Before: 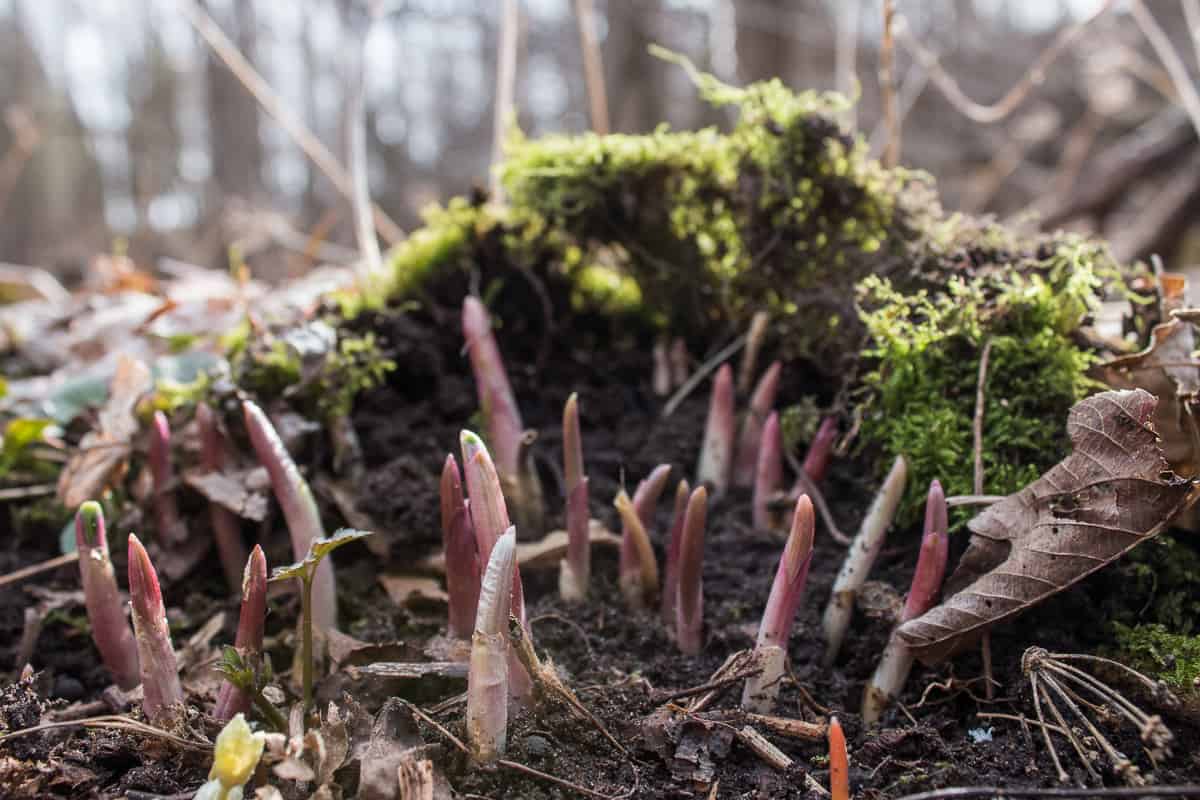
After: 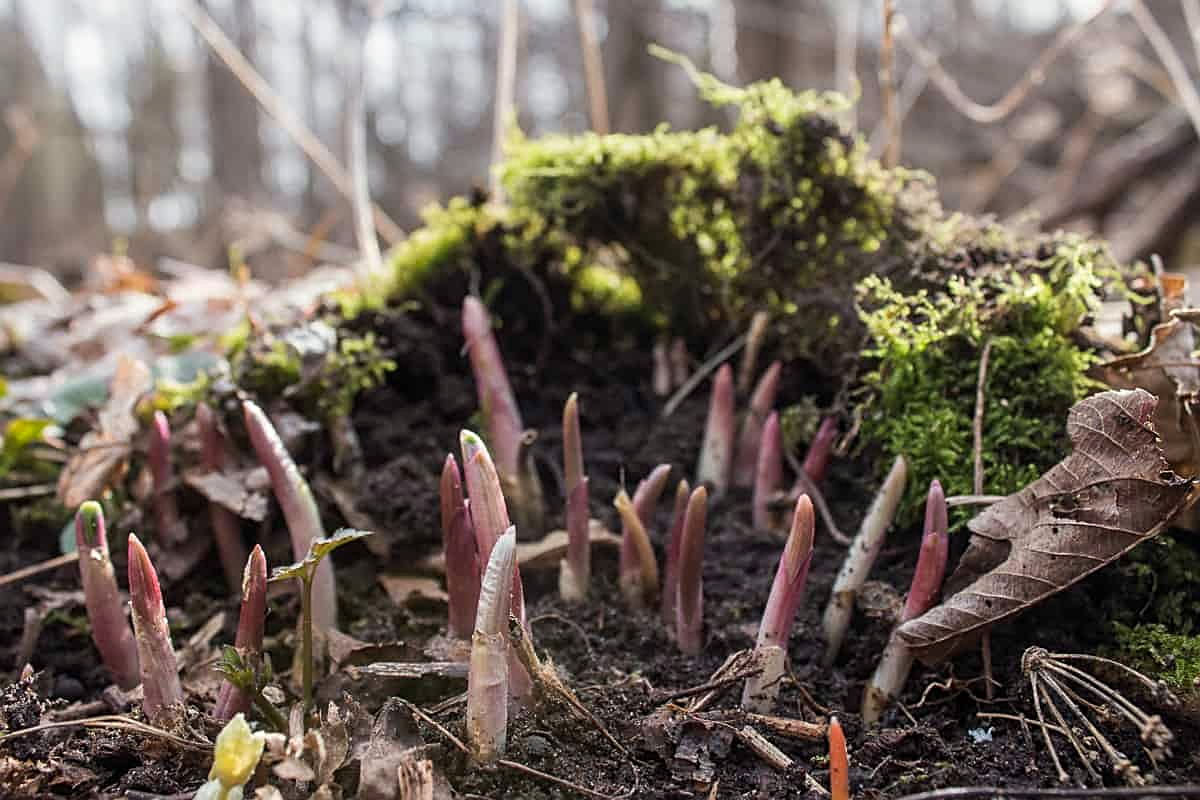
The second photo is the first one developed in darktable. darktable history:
color correction: highlights b* 3.03
sharpen: on, module defaults
